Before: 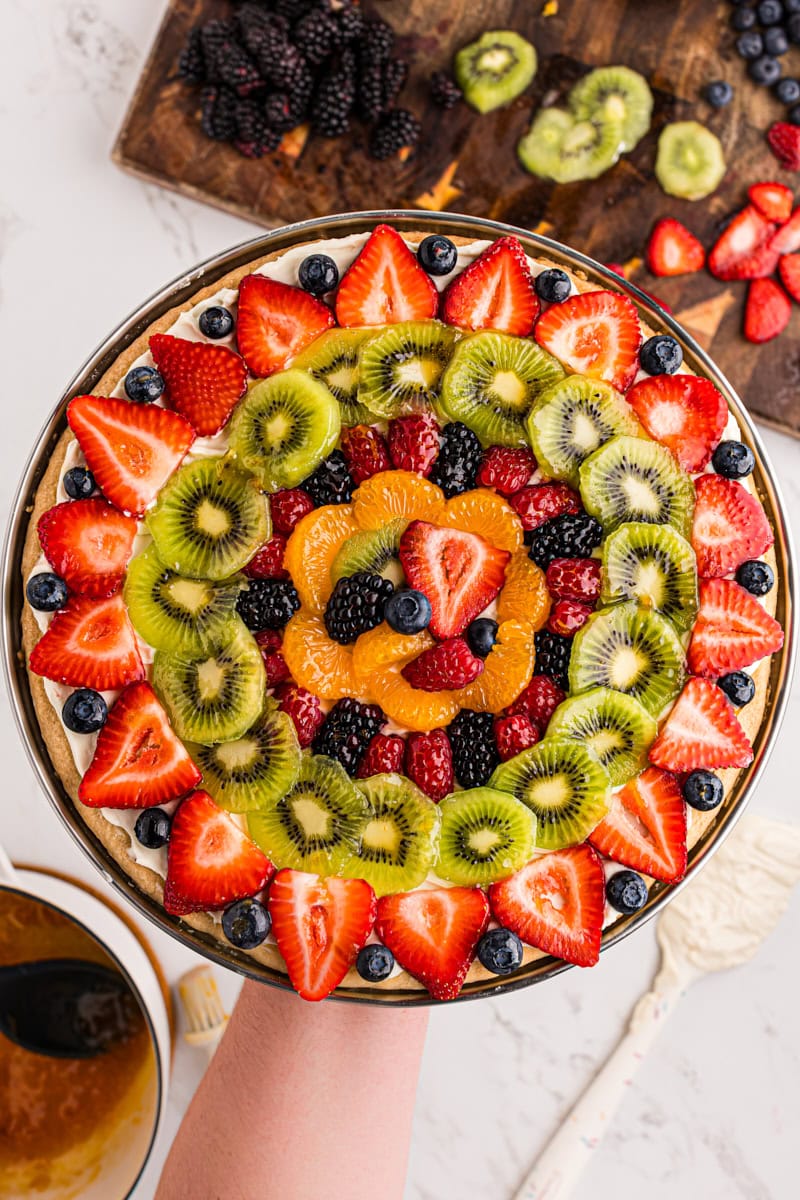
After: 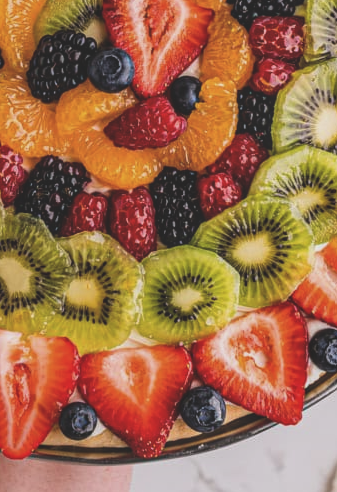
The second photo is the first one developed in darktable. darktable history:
white balance: red 1.004, blue 1.024
local contrast: on, module defaults
crop: left 37.221%, top 45.169%, right 20.63%, bottom 13.777%
exposure: black level correction -0.036, exposure -0.497 EV, compensate highlight preservation false
